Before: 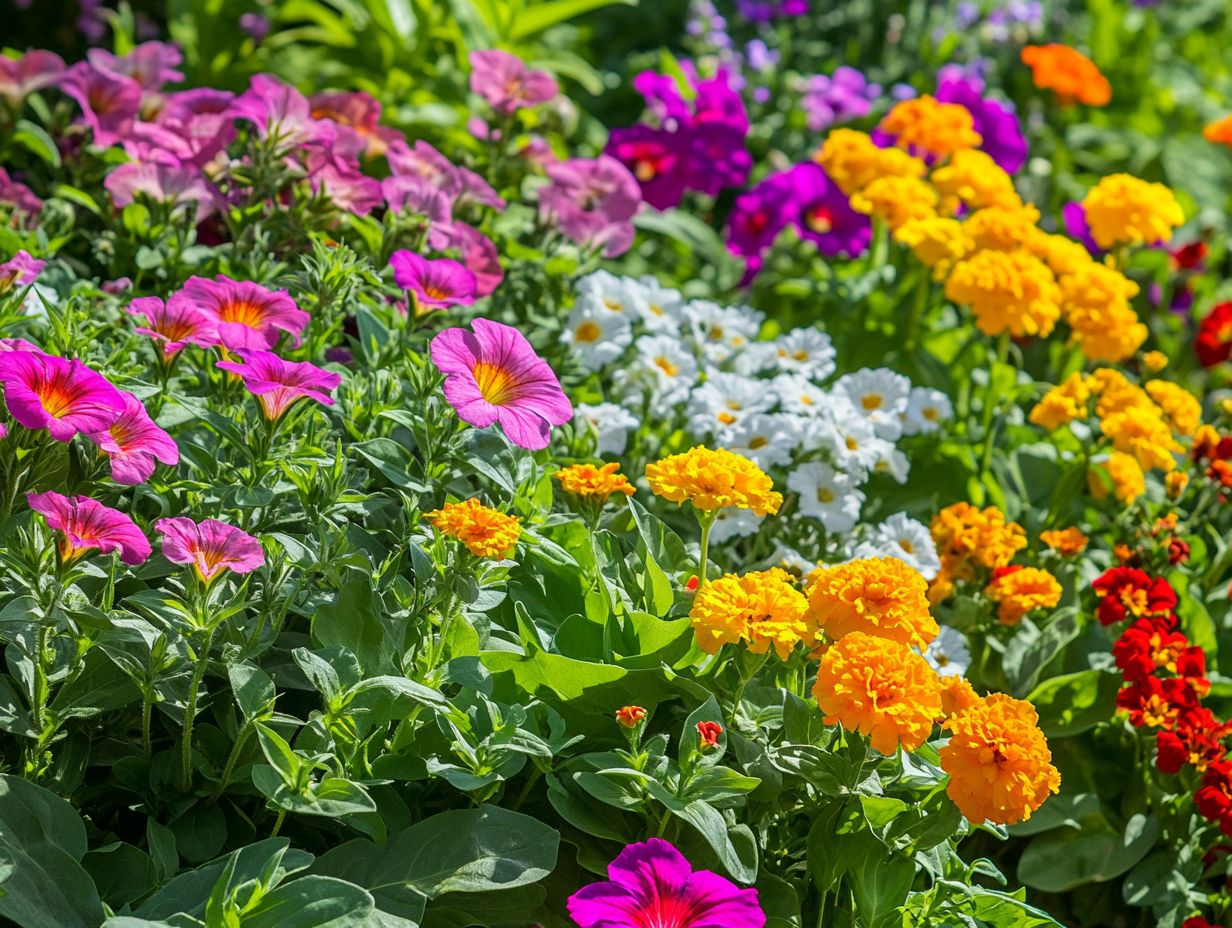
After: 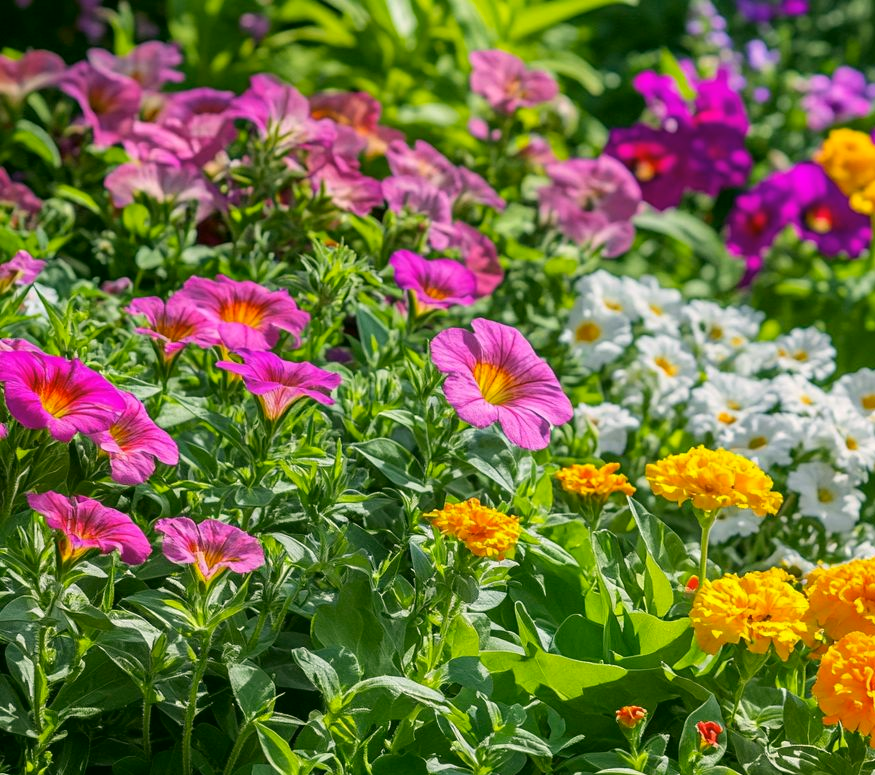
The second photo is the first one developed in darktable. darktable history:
color correction: highlights a* 4.05, highlights b* 4.91, shadows a* -7.05, shadows b* 4.61
crop: right 28.909%, bottom 16.4%
